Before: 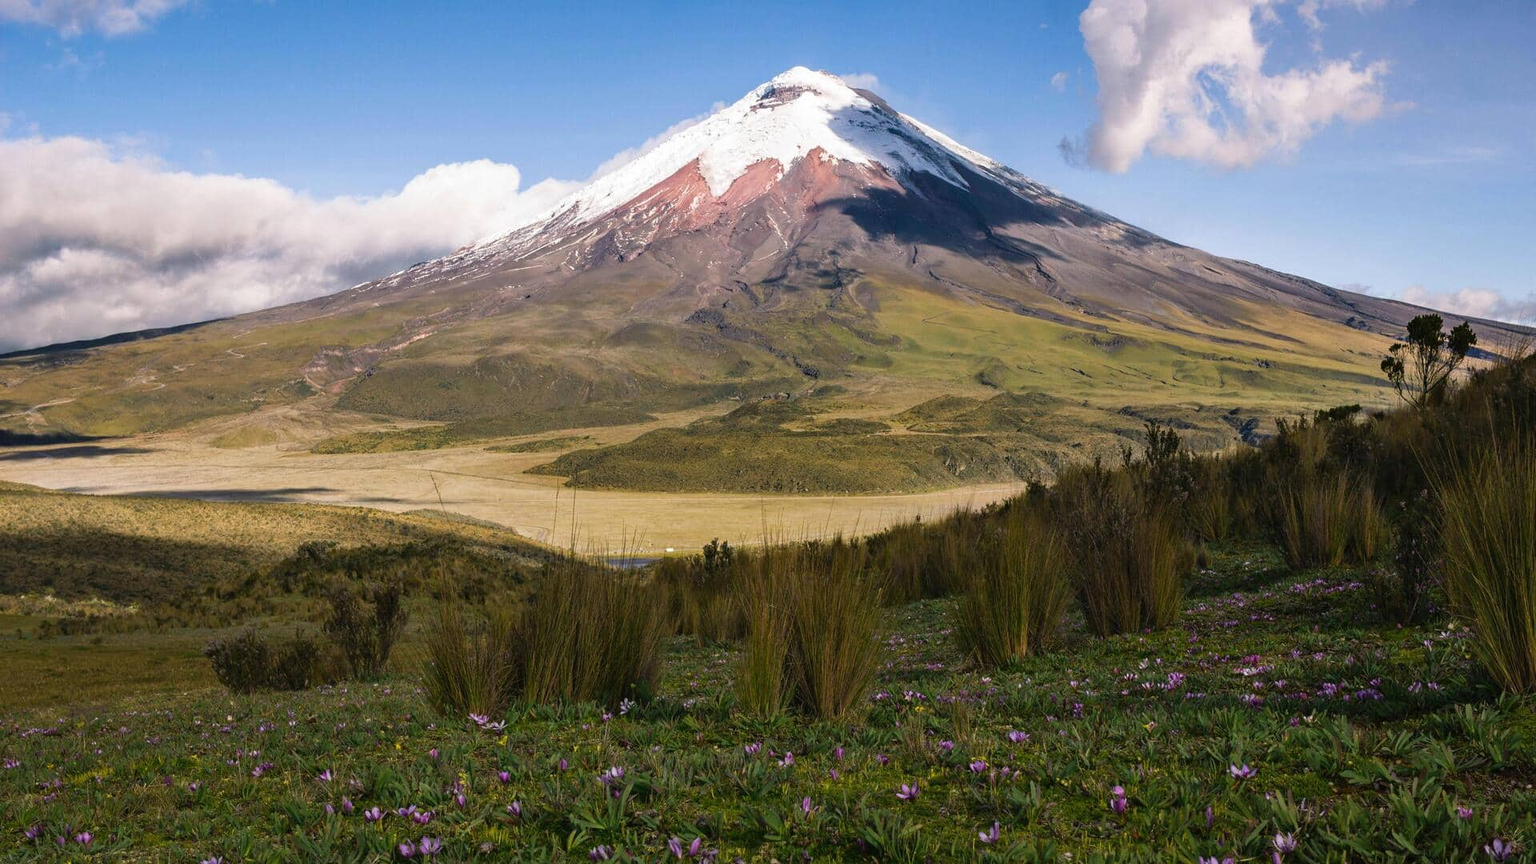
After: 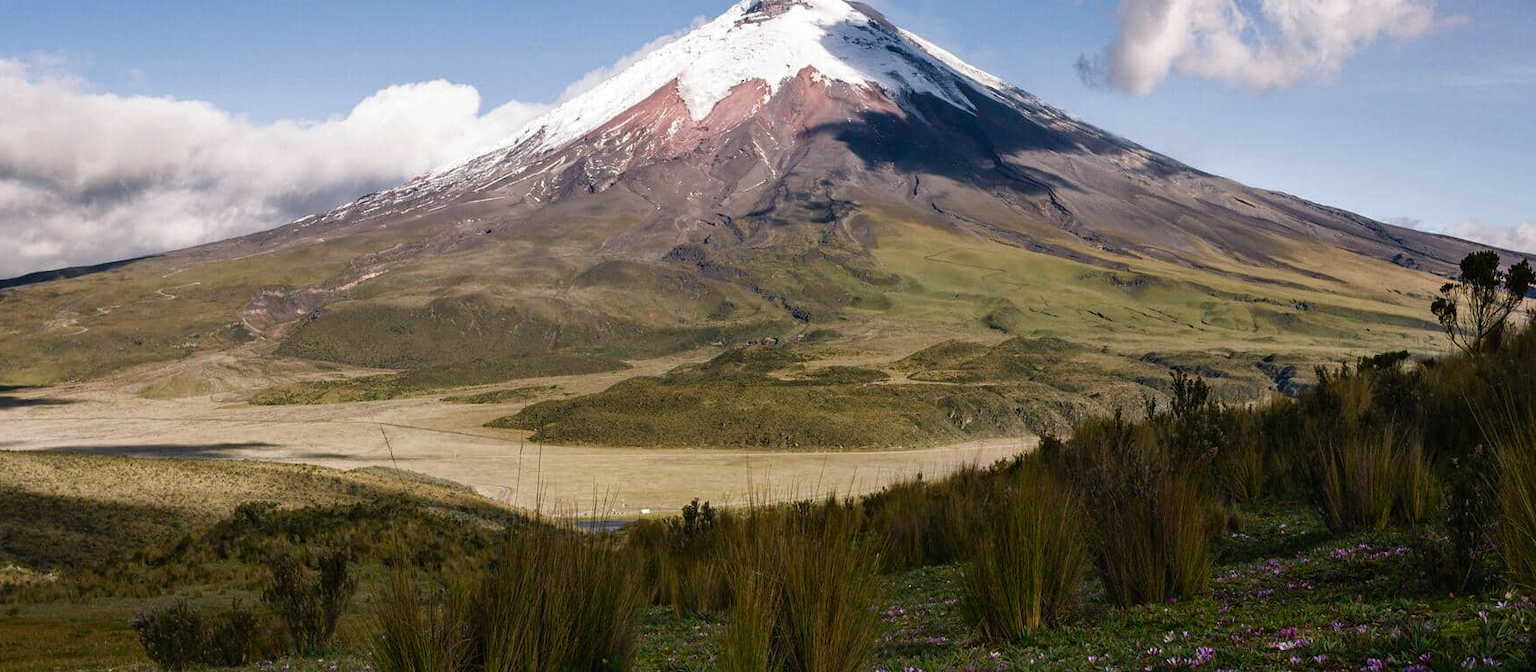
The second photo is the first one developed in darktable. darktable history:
color balance rgb: power › luminance -9.12%, perceptual saturation grading › global saturation -10.386%, perceptual saturation grading › highlights -26.879%, perceptual saturation grading › shadows 21.331%, global vibrance 20%
crop: left 5.606%, top 10.143%, right 3.83%, bottom 19.356%
